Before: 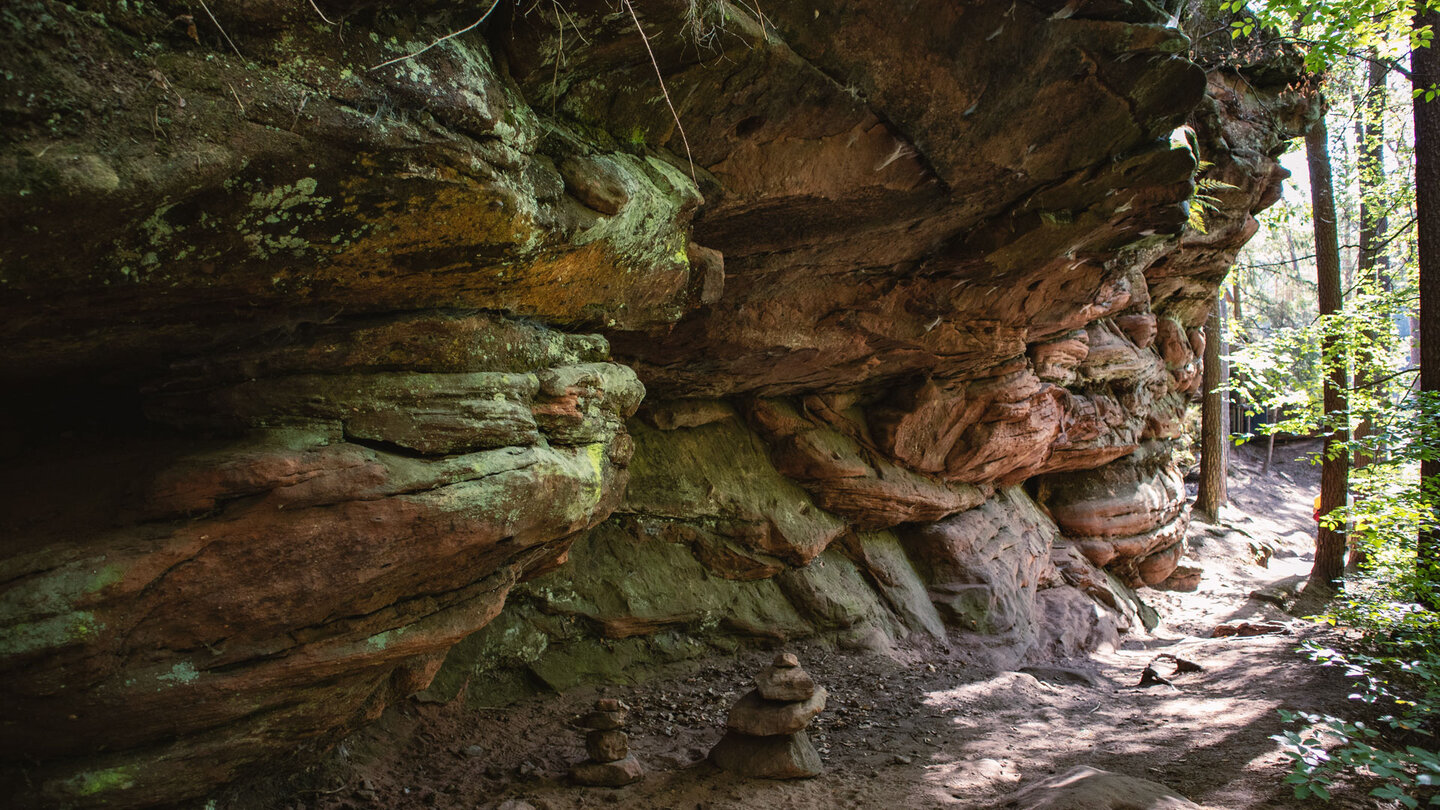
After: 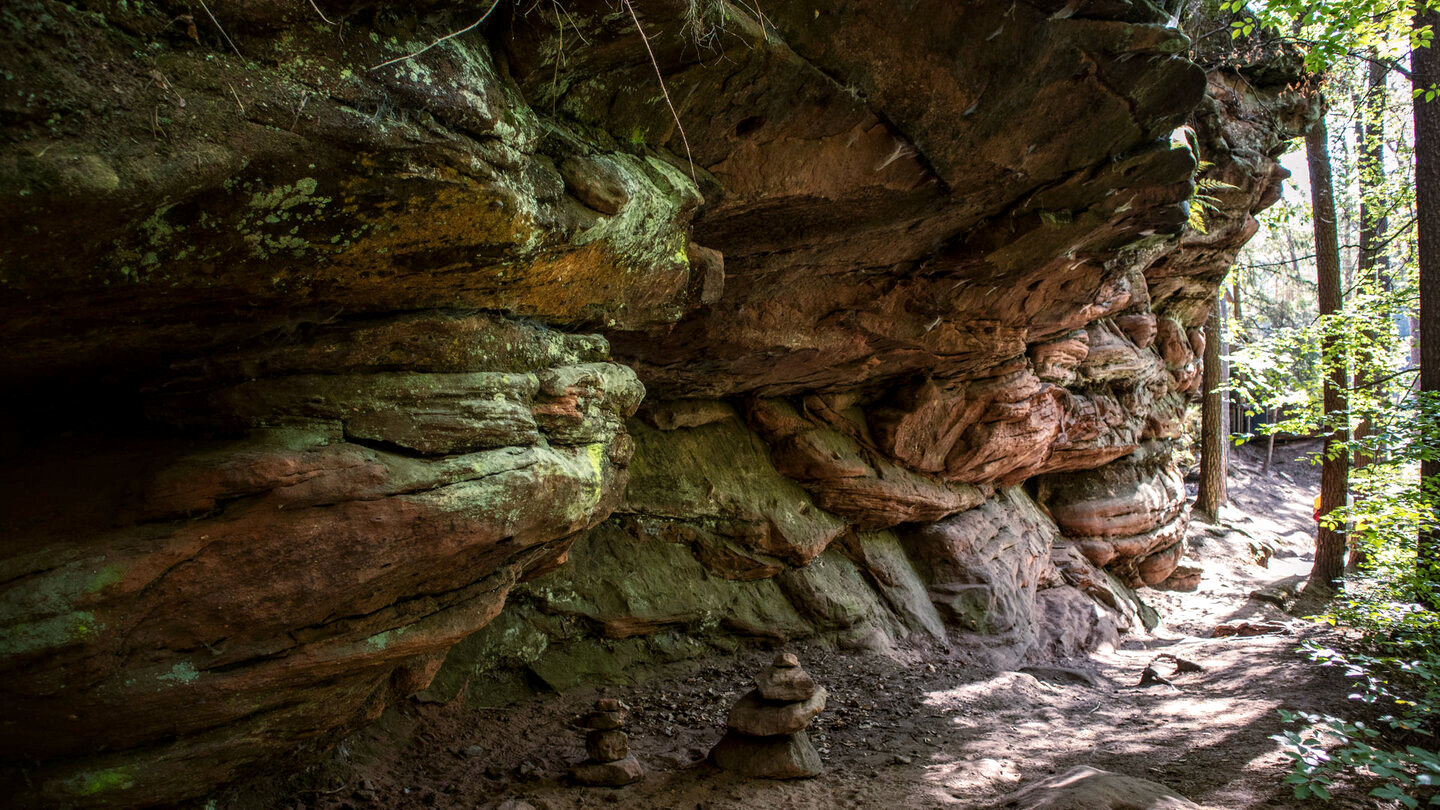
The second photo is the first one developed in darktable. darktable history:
shadows and highlights: shadows -38.91, highlights 63.22, soften with gaussian
local contrast: highlights 61%, detail 143%, midtone range 0.423
